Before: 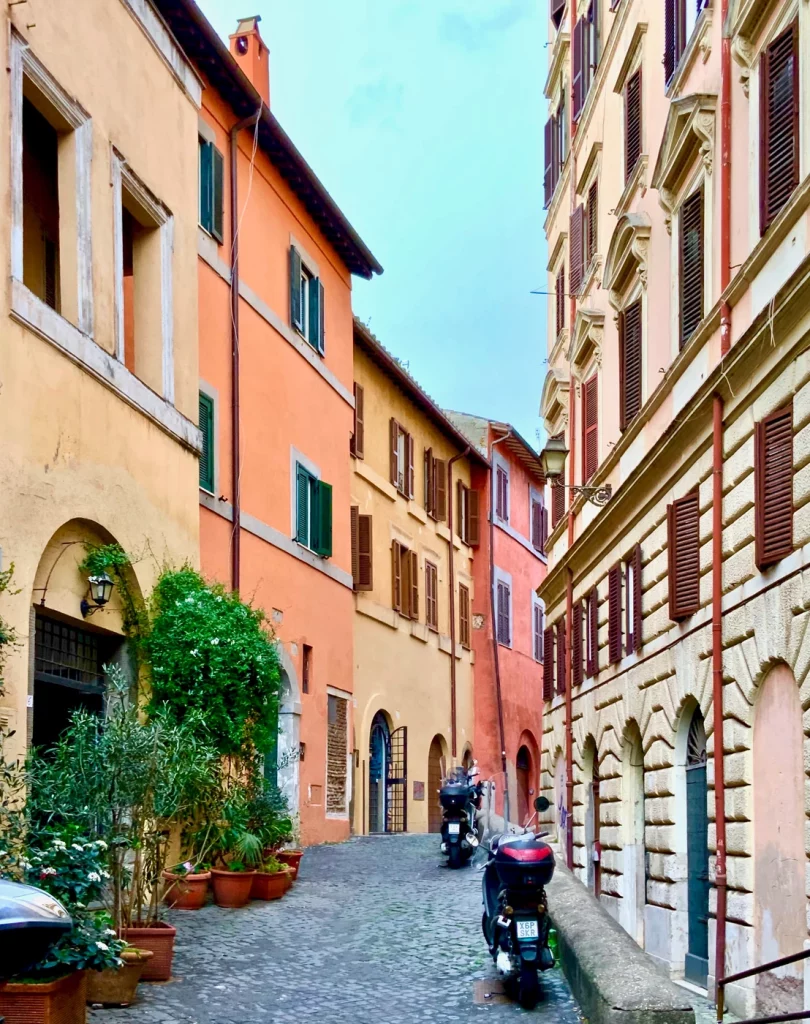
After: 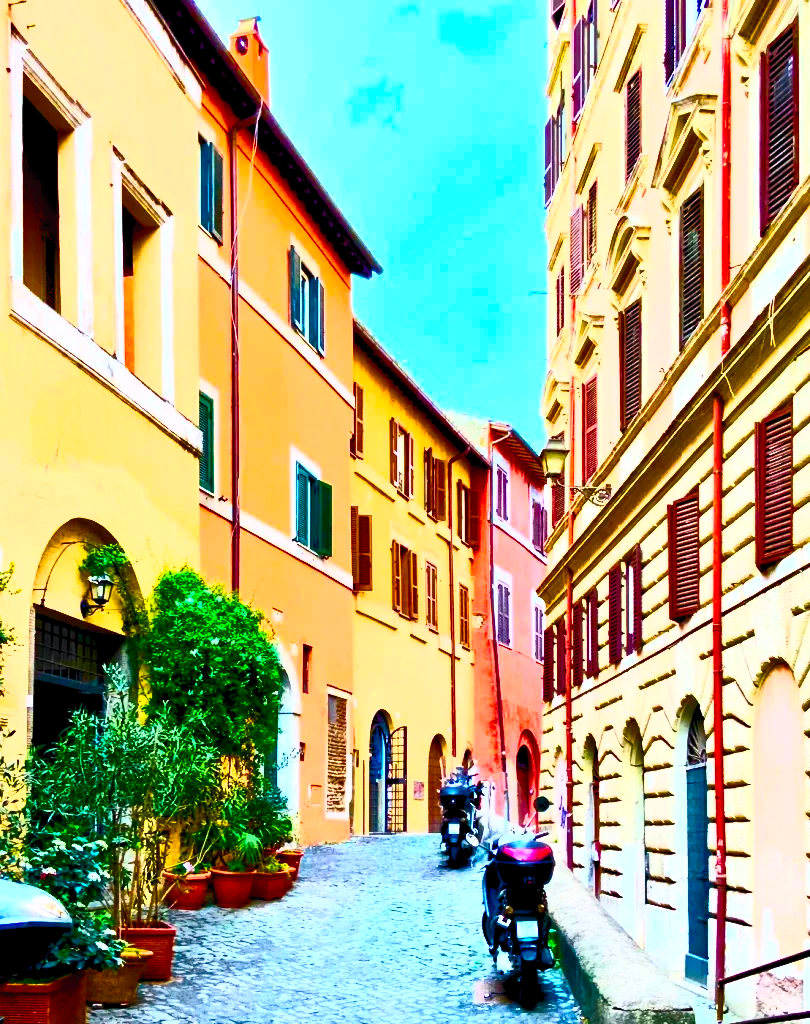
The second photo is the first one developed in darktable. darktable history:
base curve: curves: ch0 [(0, 0) (0.283, 0.295) (1, 1)]
contrast brightness saturation: contrast 0.841, brightness 0.584, saturation 0.591
levels: mode automatic, levels [0, 0.478, 1]
color balance rgb: shadows lift › chroma 1.018%, shadows lift › hue 242.13°, global offset › luminance -0.272%, global offset › hue 259.88°, perceptual saturation grading › global saturation 31.215%, global vibrance 20%
